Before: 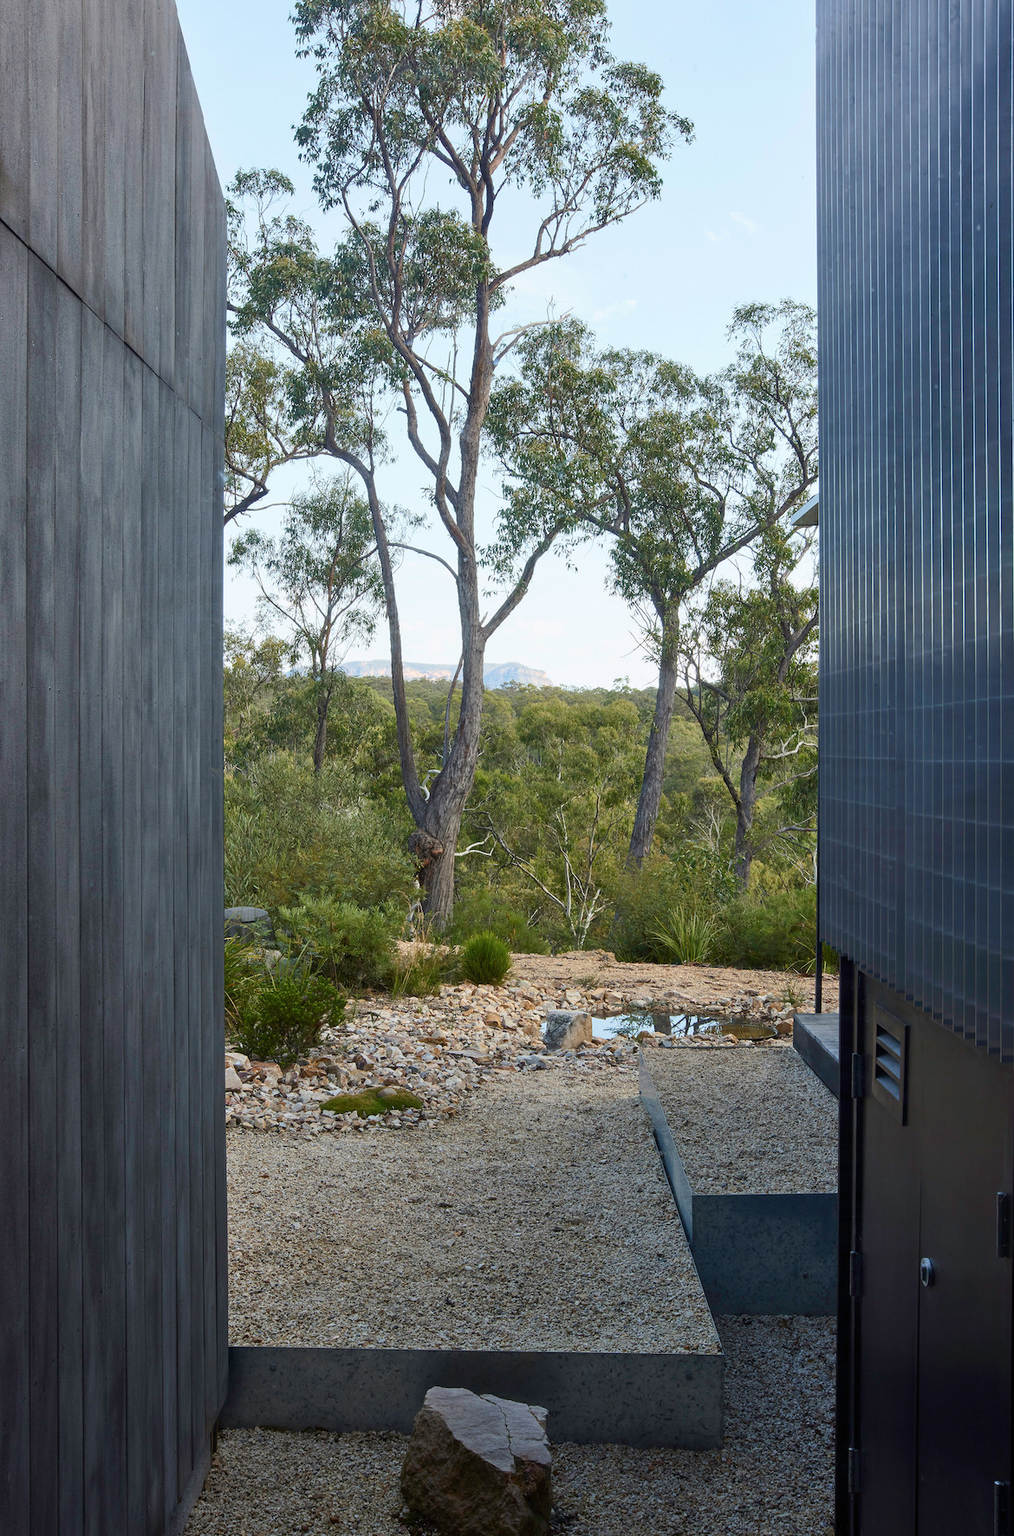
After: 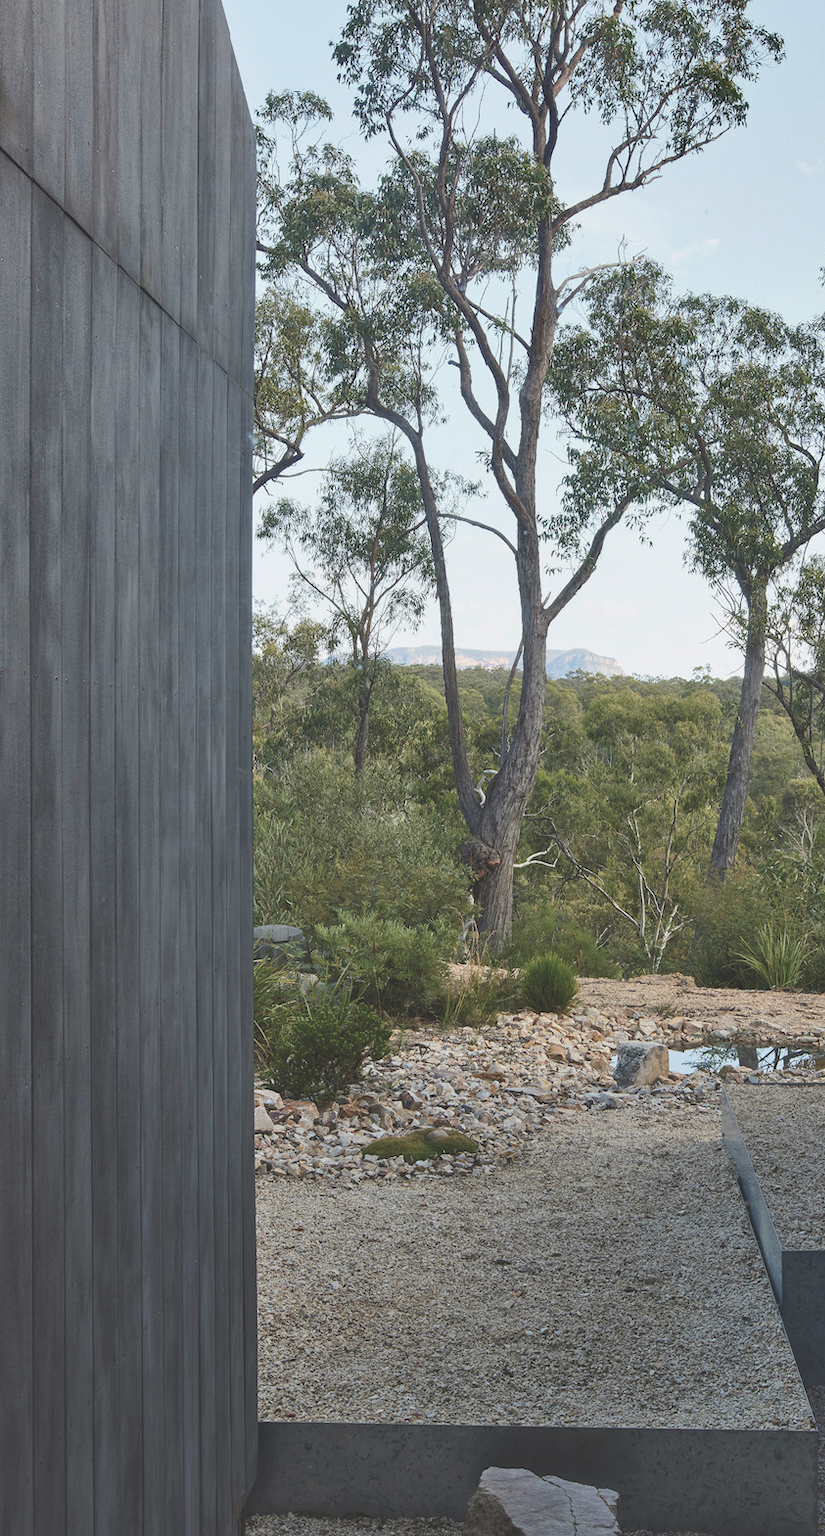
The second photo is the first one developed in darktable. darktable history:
shadows and highlights: low approximation 0.01, soften with gaussian
exposure: black level correction -0.026, exposure -0.119 EV, compensate highlight preservation false
crop: top 5.794%, right 27.904%, bottom 5.694%
color correction: highlights b* -0.041, saturation 0.809
